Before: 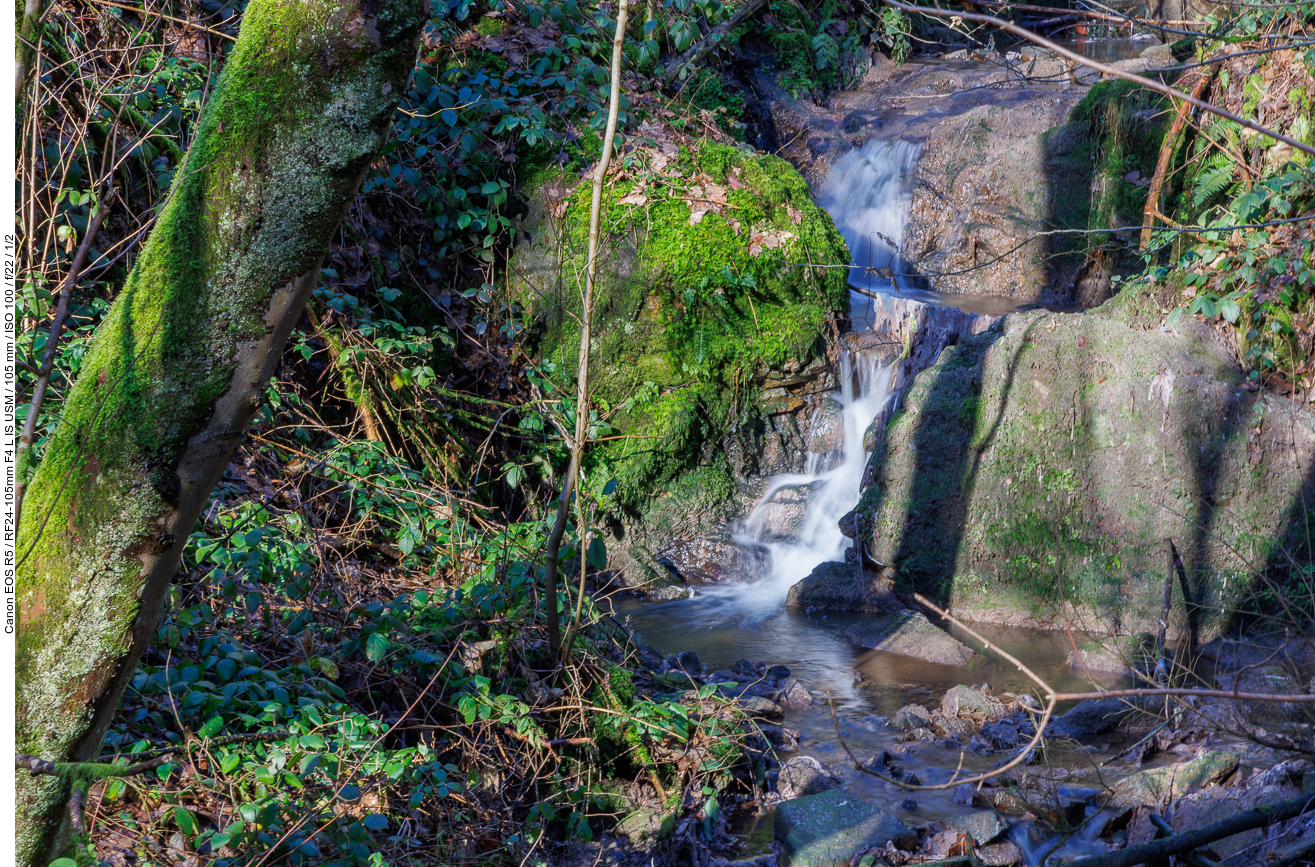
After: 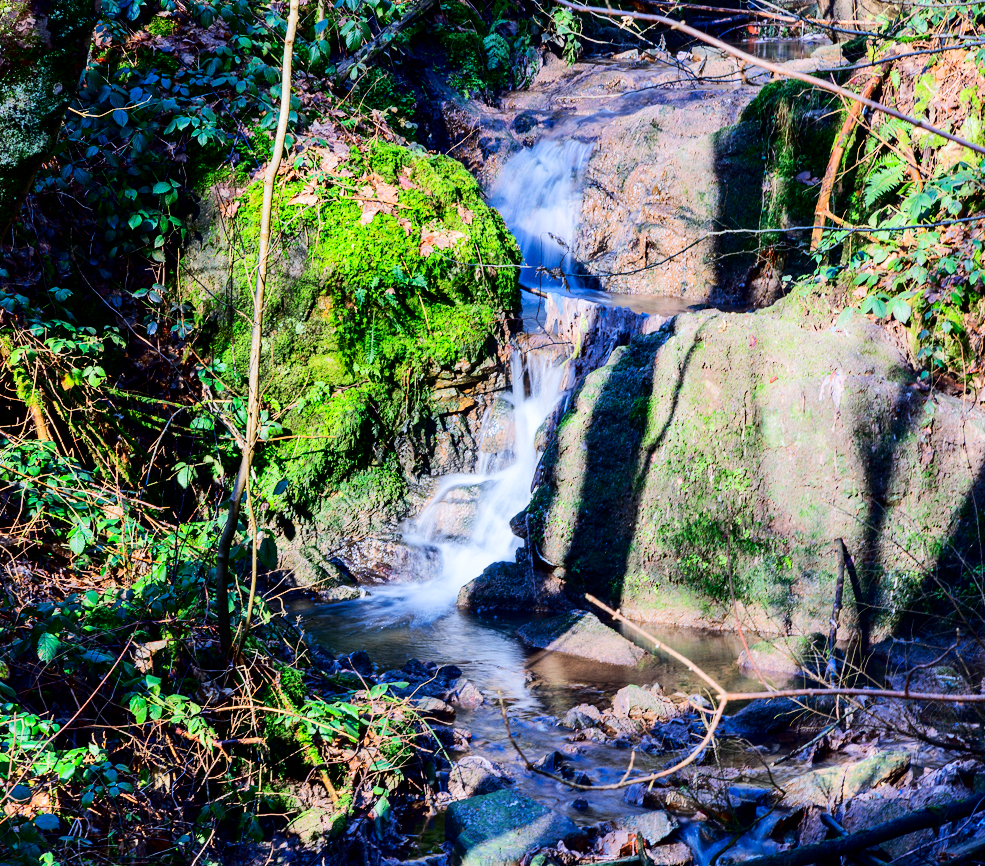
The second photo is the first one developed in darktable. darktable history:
crop and rotate: left 25.08%
contrast brightness saturation: contrast 0.24, brightness -0.237, saturation 0.138
tone equalizer: -7 EV 0.164 EV, -6 EV 0.62 EV, -5 EV 1.15 EV, -4 EV 1.36 EV, -3 EV 1.14 EV, -2 EV 0.6 EV, -1 EV 0.152 EV, edges refinement/feathering 500, mask exposure compensation -1.57 EV, preserve details no
